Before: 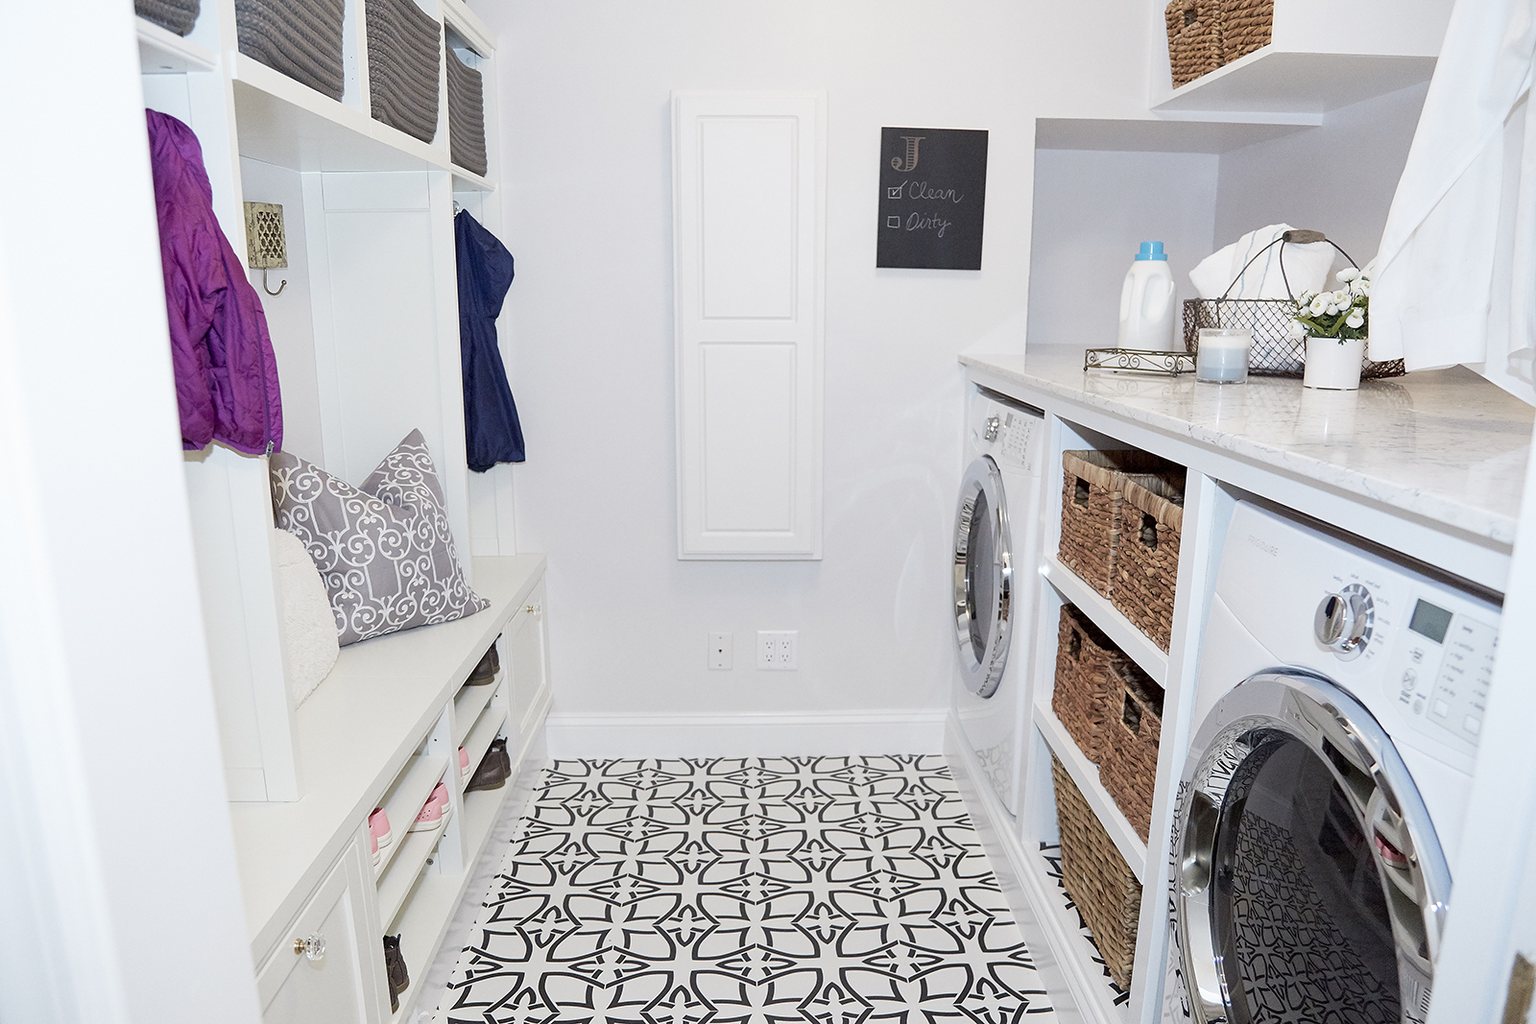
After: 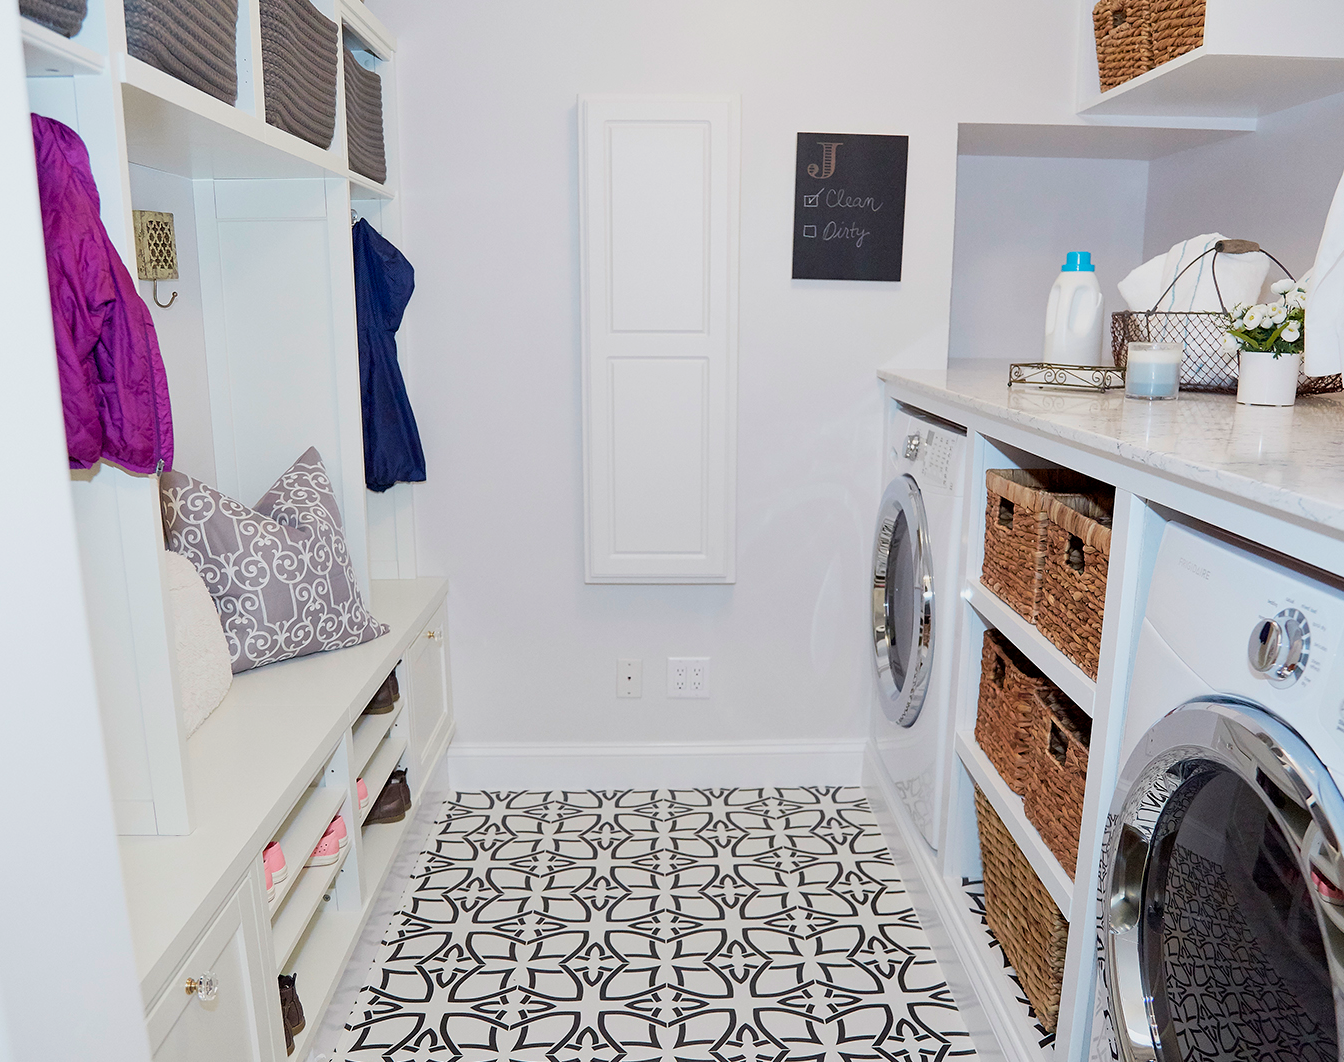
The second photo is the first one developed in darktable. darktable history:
crop: left 7.598%, right 7.873%
exposure: exposure -0.242 EV, compensate highlight preservation false
color balance rgb: global vibrance 42.74%
tone equalizer: on, module defaults
